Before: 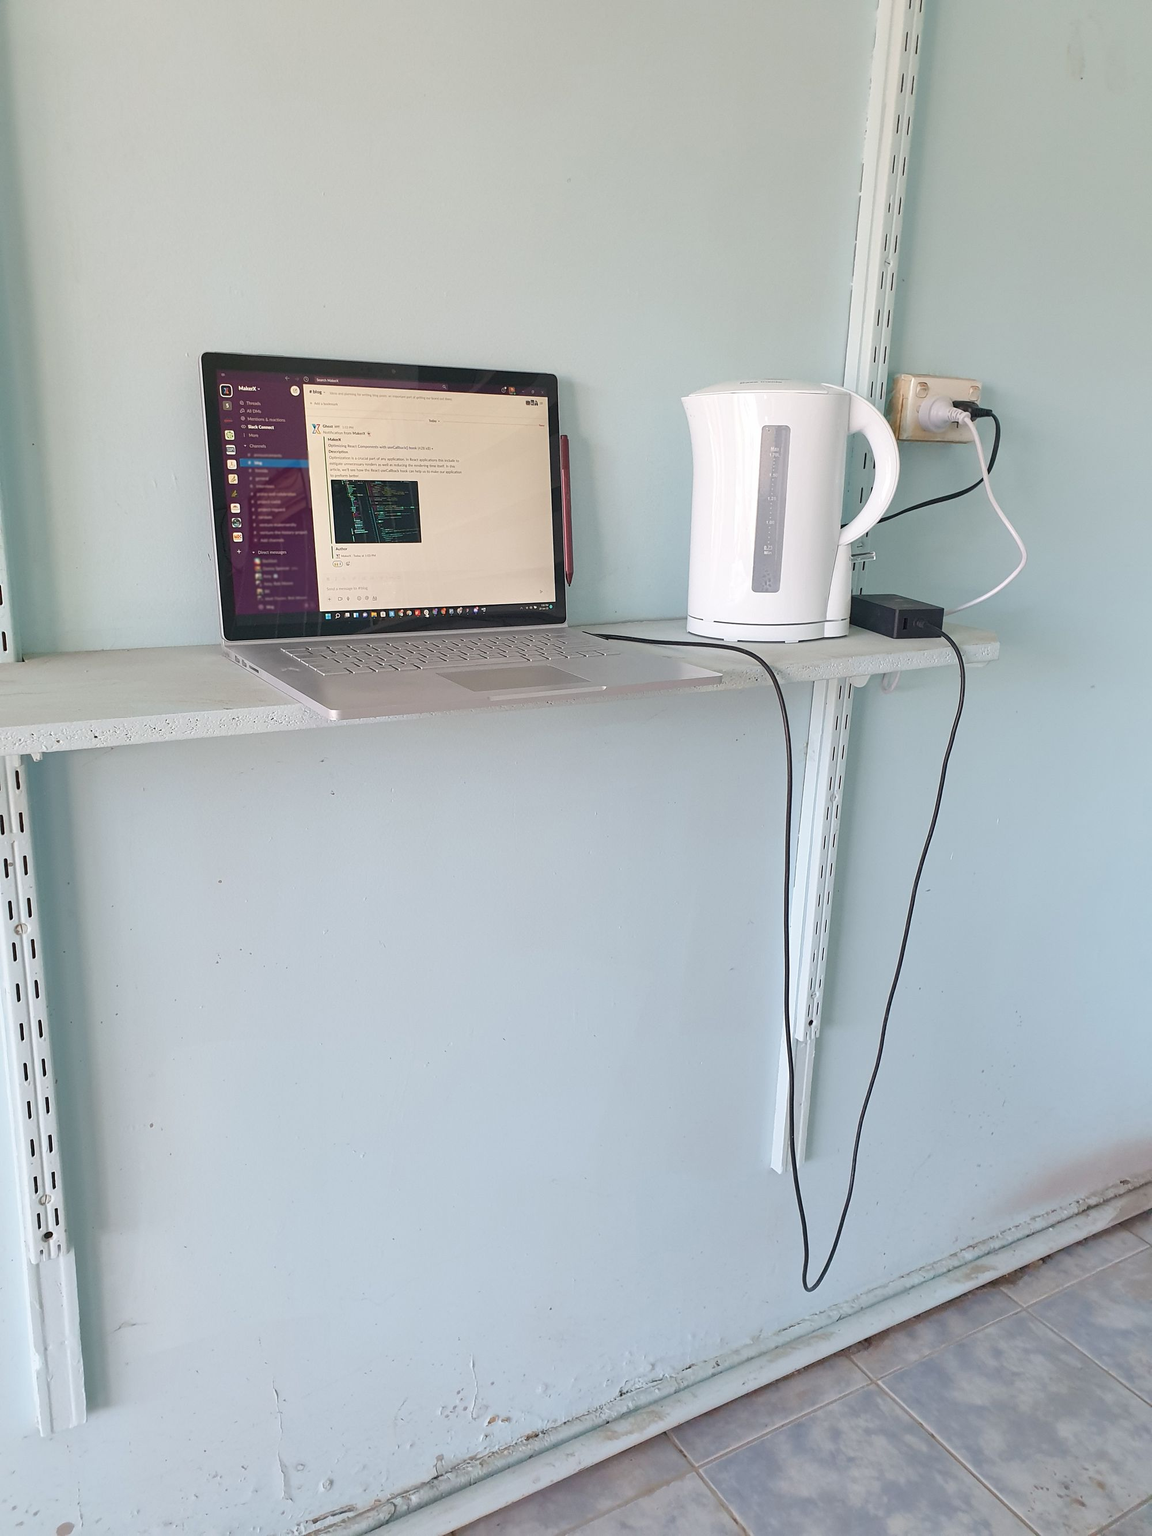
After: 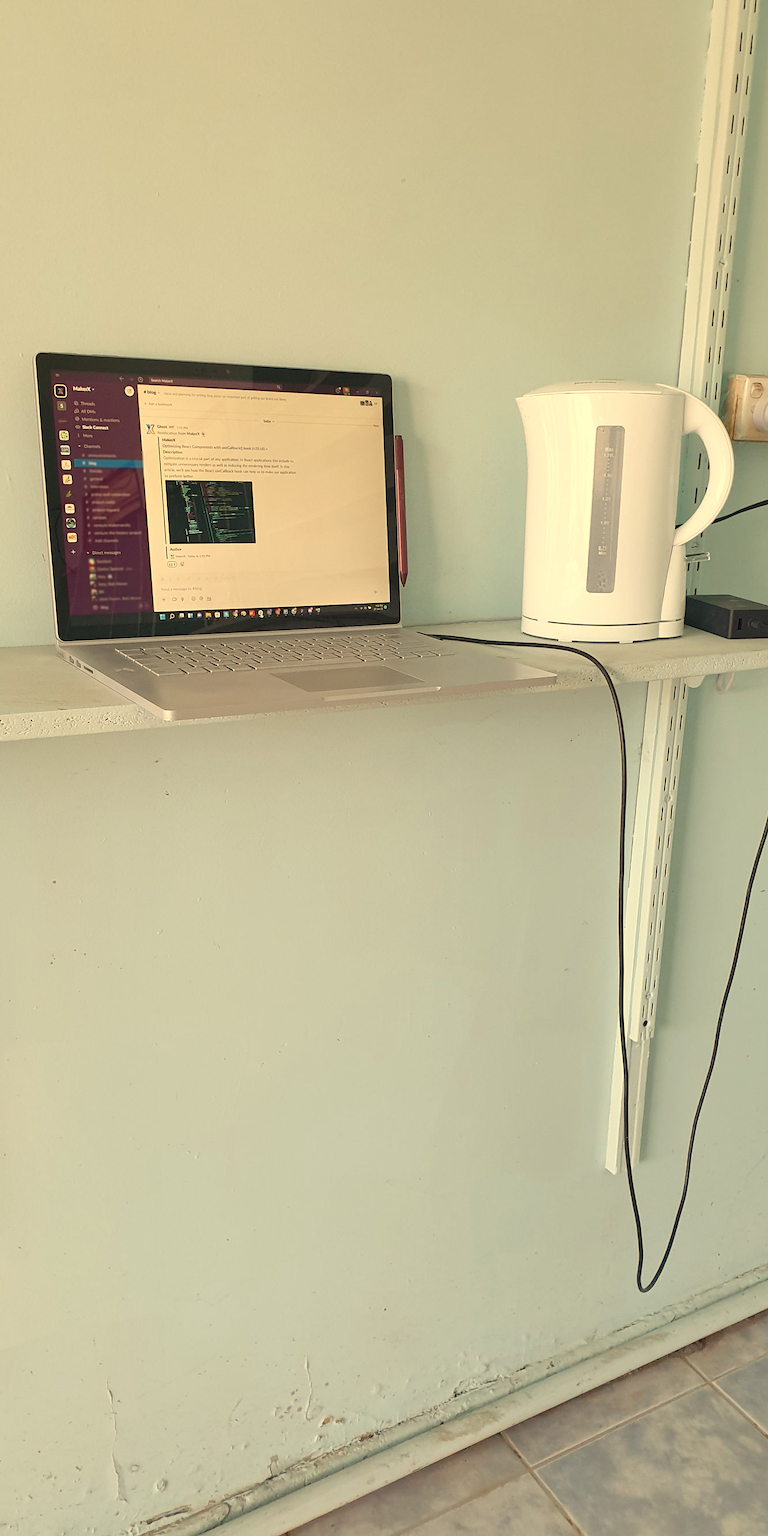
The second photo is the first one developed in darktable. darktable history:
white balance: red 1.08, blue 0.791
crop and rotate: left 14.436%, right 18.898%
